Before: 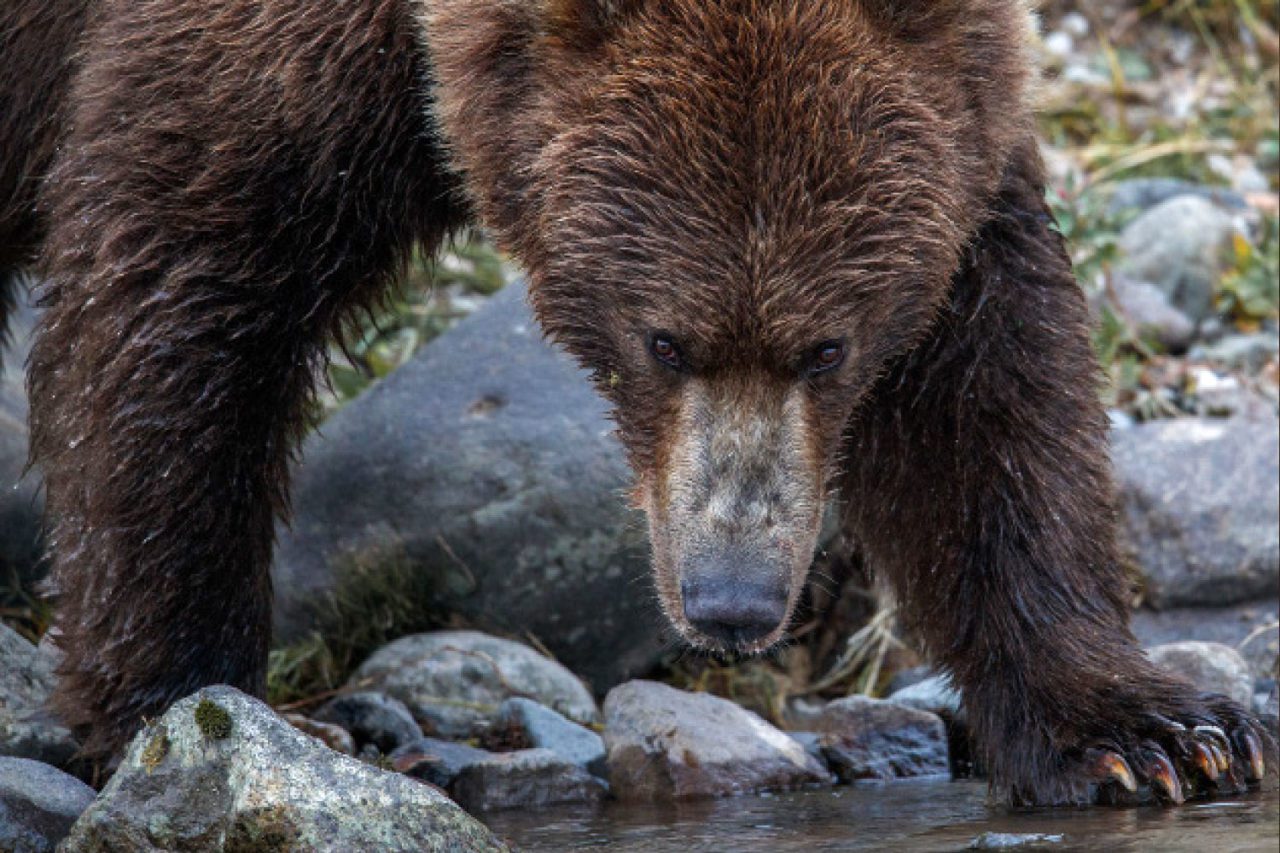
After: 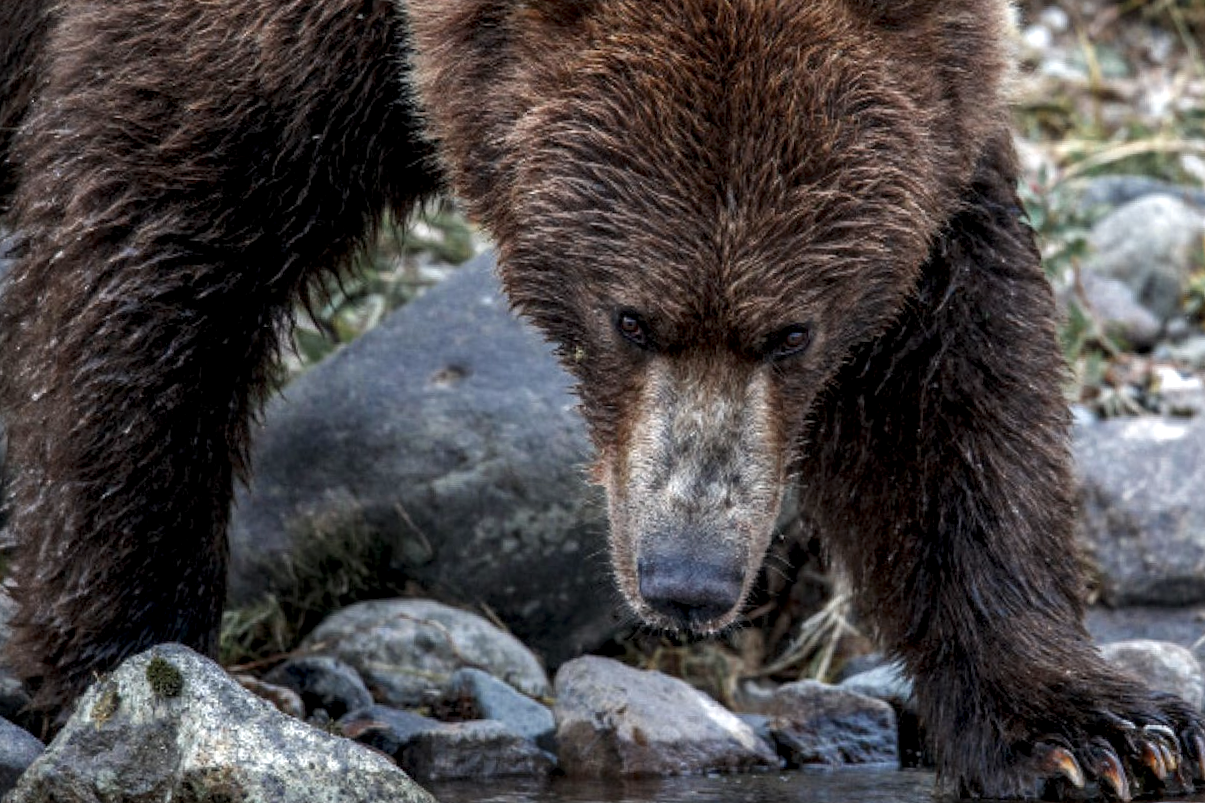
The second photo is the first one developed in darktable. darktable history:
local contrast: highlights 123%, shadows 126%, detail 140%, midtone range 0.254
color zones: curves: ch0 [(0, 0.5) (0.125, 0.4) (0.25, 0.5) (0.375, 0.4) (0.5, 0.4) (0.625, 0.35) (0.75, 0.35) (0.875, 0.5)]; ch1 [(0, 0.35) (0.125, 0.45) (0.25, 0.35) (0.375, 0.35) (0.5, 0.35) (0.625, 0.35) (0.75, 0.45) (0.875, 0.35)]; ch2 [(0, 0.6) (0.125, 0.5) (0.25, 0.5) (0.375, 0.6) (0.5, 0.6) (0.625, 0.5) (0.75, 0.5) (0.875, 0.5)]
crop and rotate: angle -2.38°
